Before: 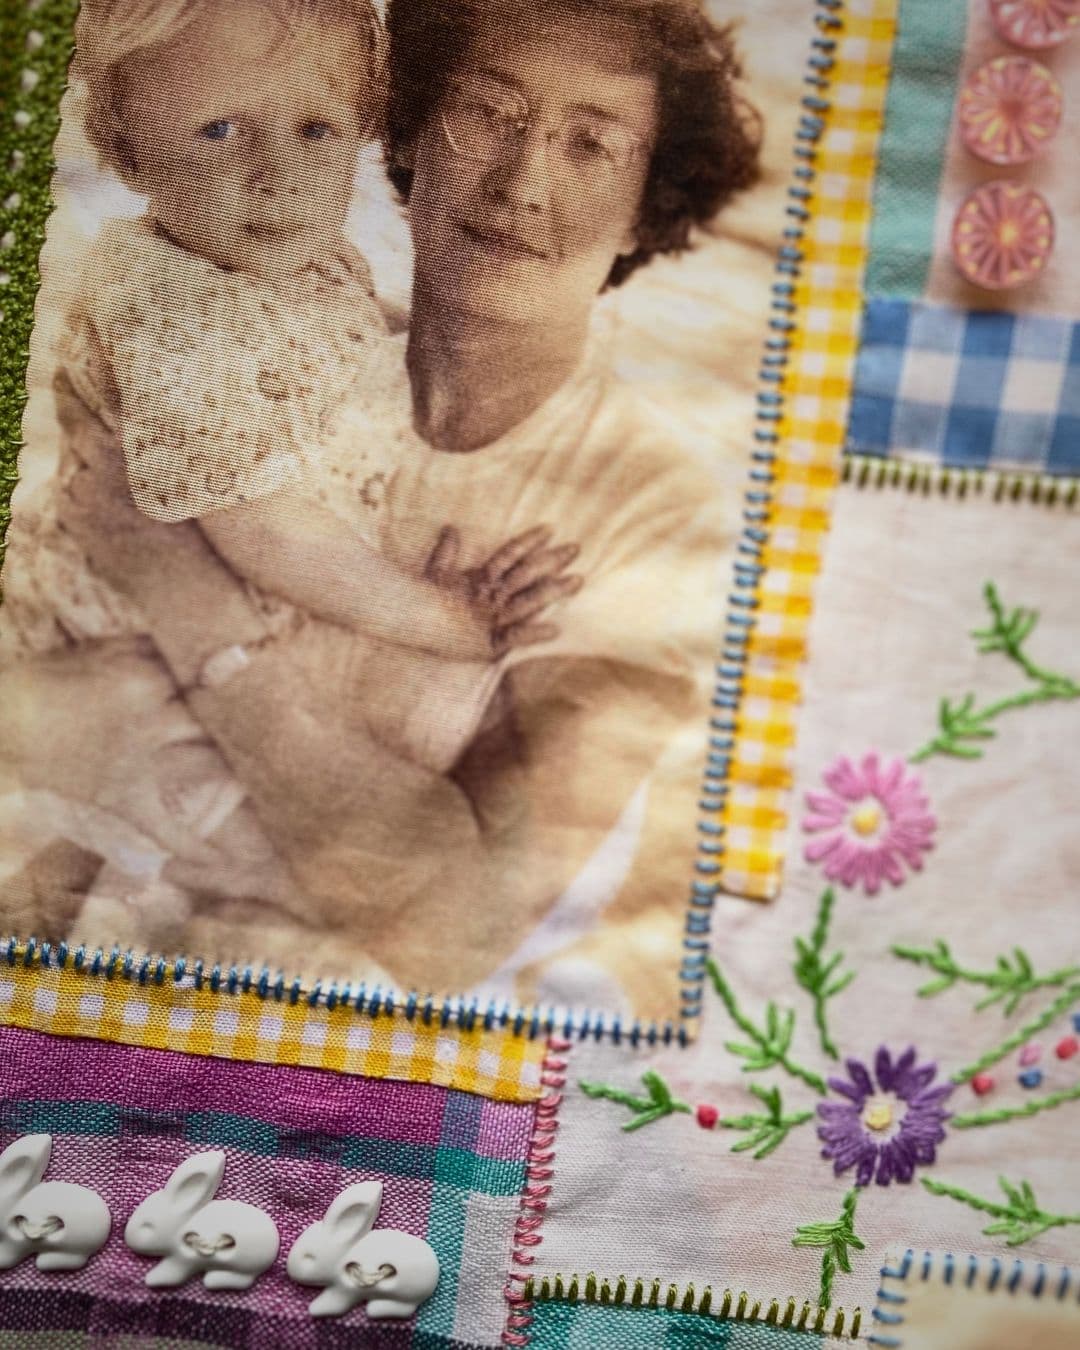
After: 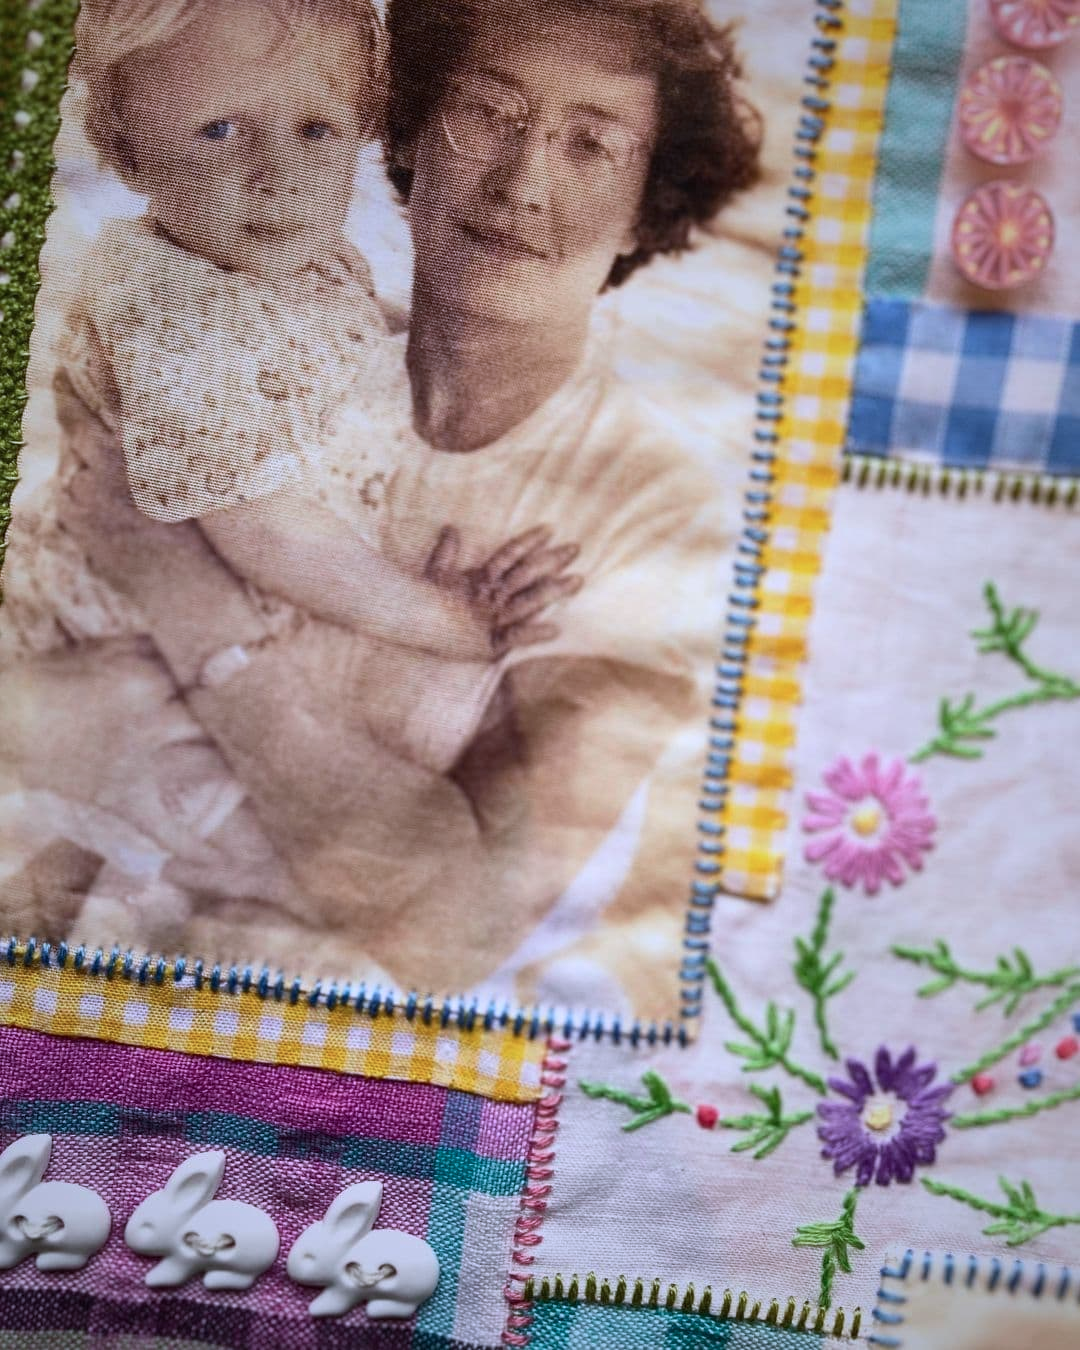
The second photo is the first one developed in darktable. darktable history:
exposure: exposure -0.021 EV, compensate highlight preservation false
color calibration: illuminant custom, x 0.373, y 0.388, temperature 4269.97 K
